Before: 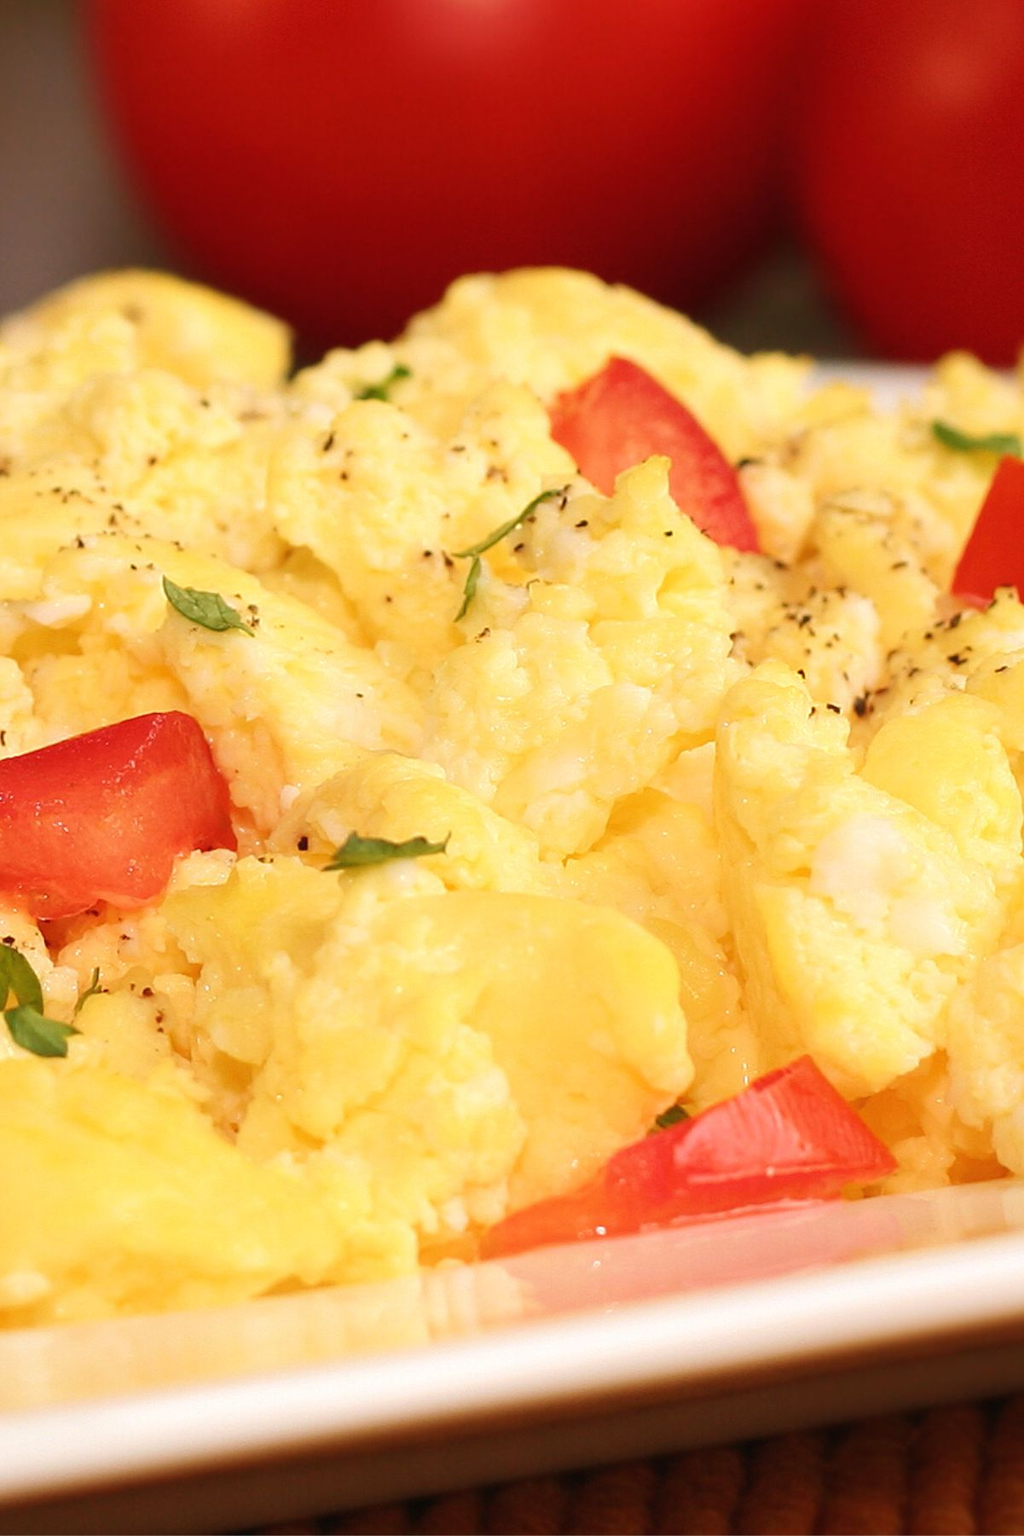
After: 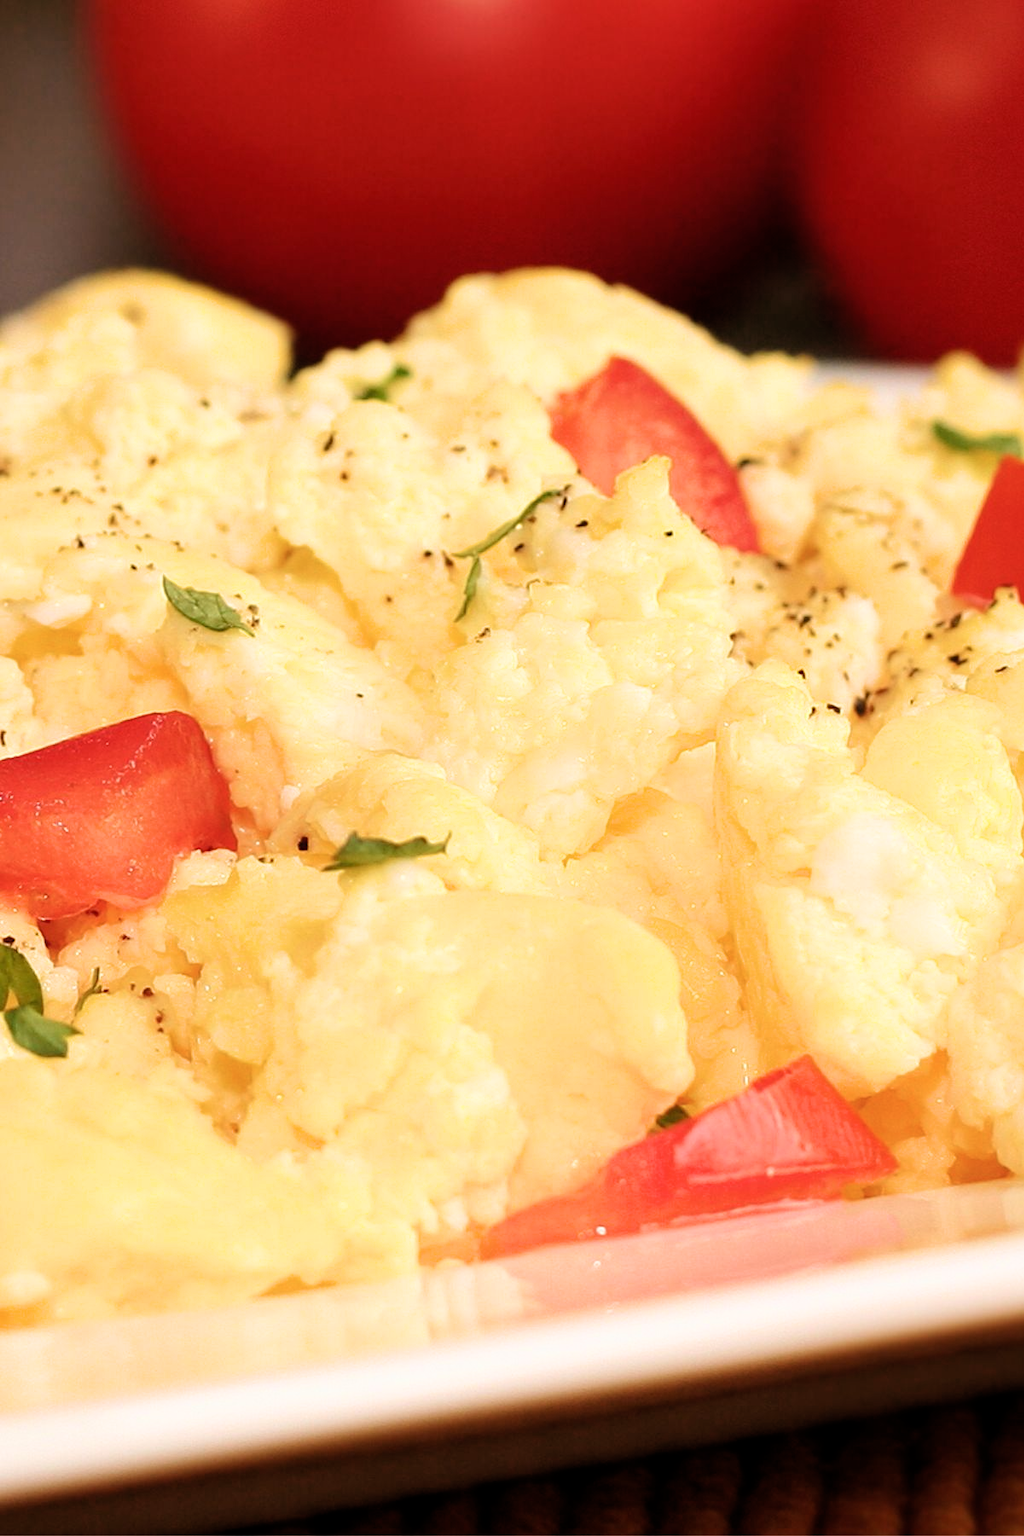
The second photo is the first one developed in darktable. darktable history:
filmic rgb: black relative exposure -6.32 EV, white relative exposure 2.79 EV, target black luminance 0%, hardness 4.6, latitude 68.02%, contrast 1.288, shadows ↔ highlights balance -3.42%, color science v6 (2022)
